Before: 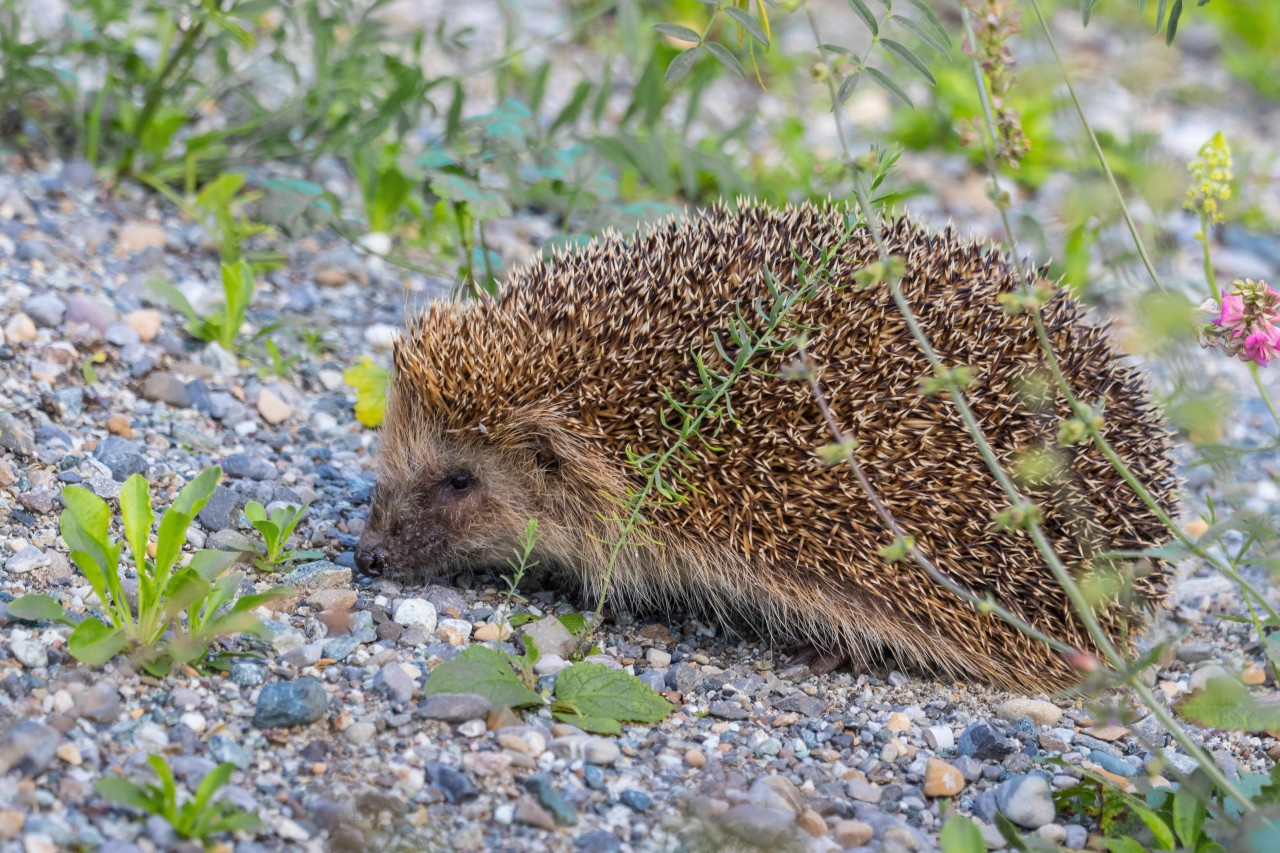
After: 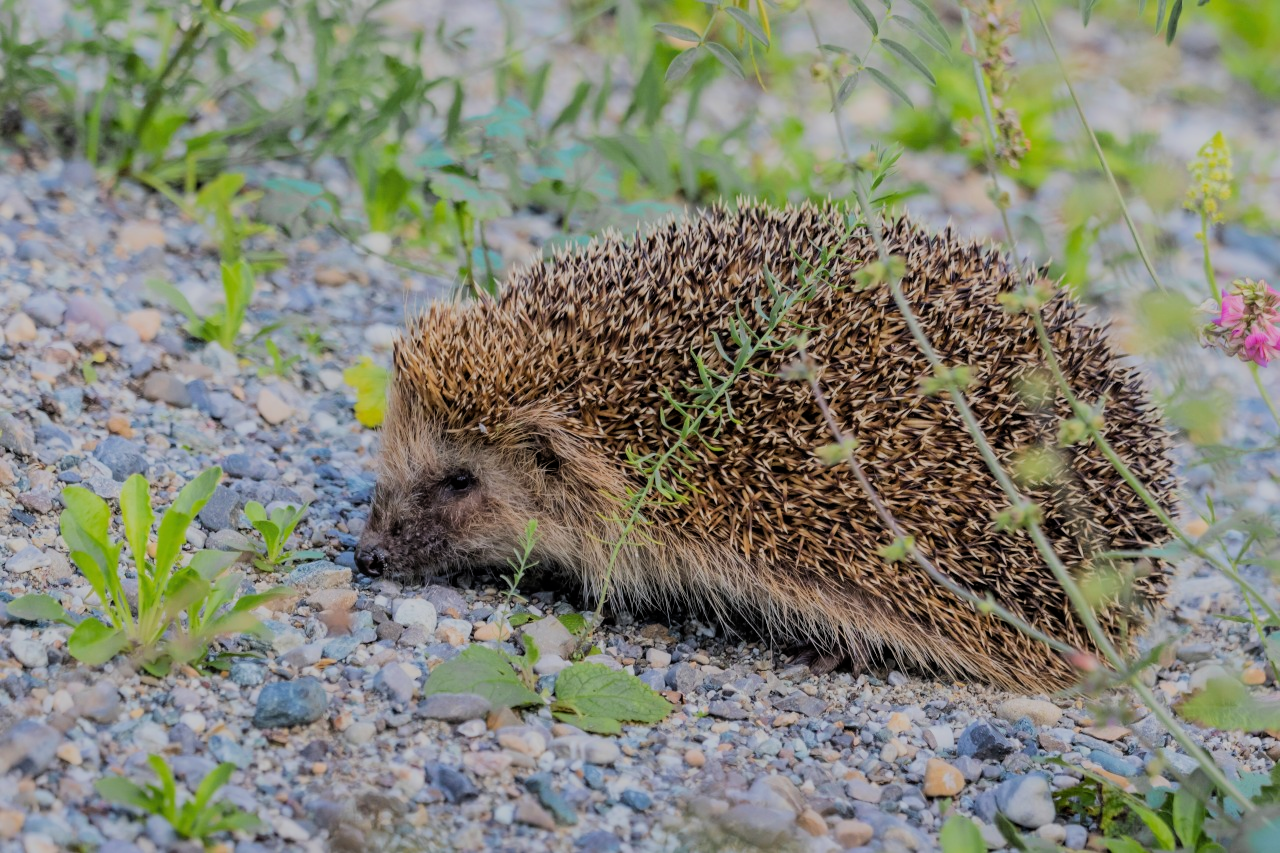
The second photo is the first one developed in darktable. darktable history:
filmic rgb: black relative exposure -6.12 EV, white relative exposure 6.96 EV, threshold 3.06 EV, hardness 2.27, color science v6 (2022), enable highlight reconstruction true
